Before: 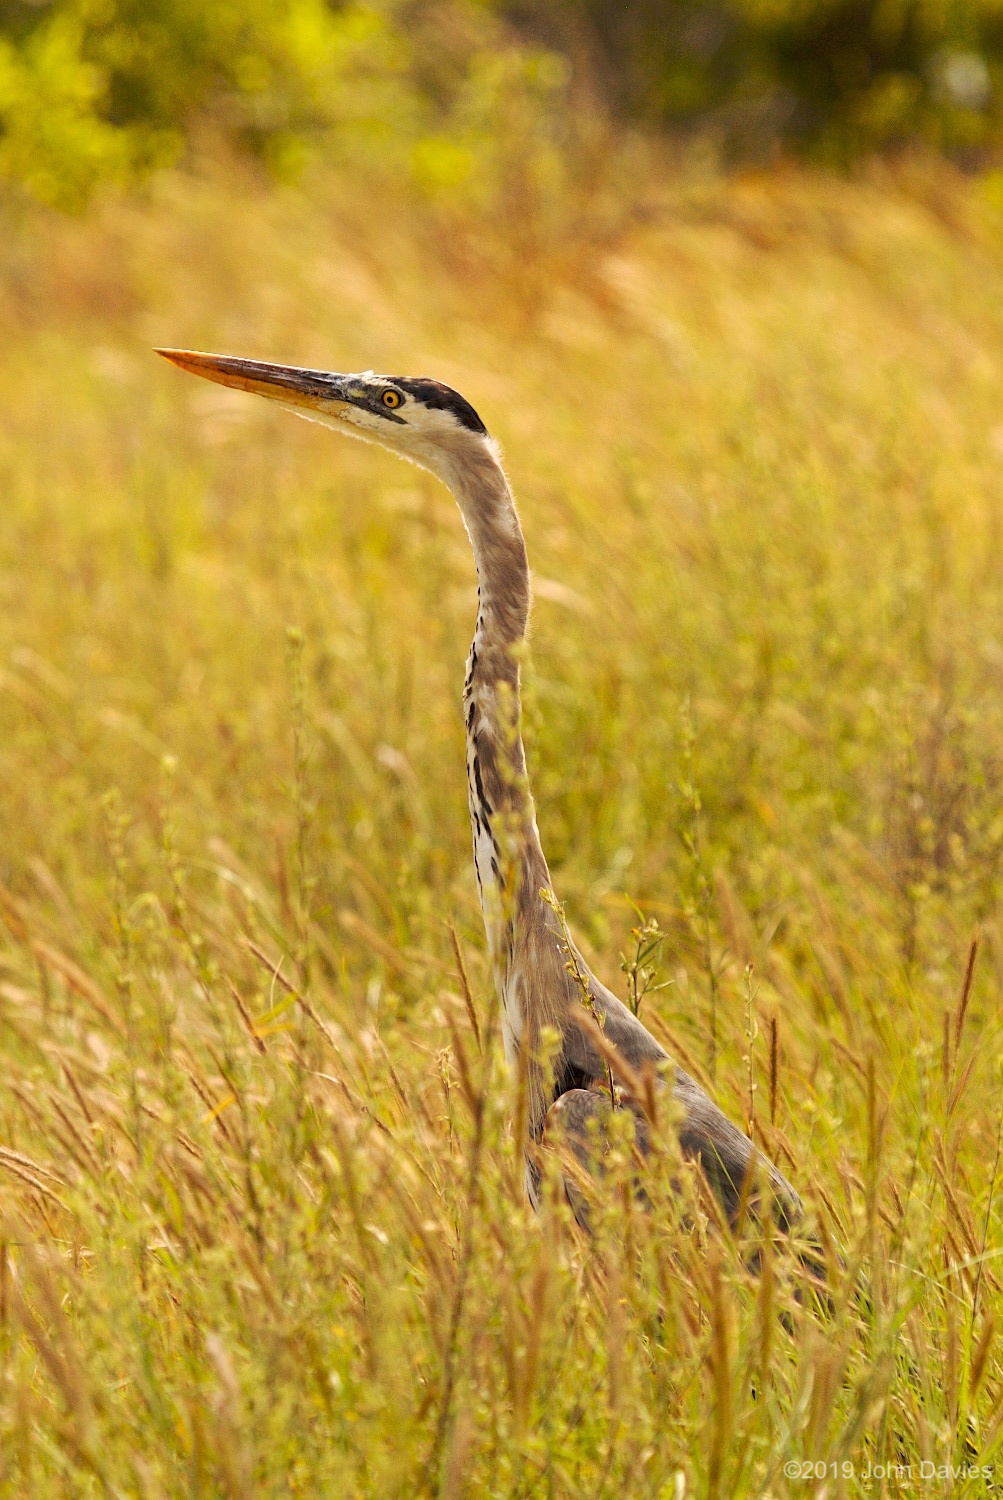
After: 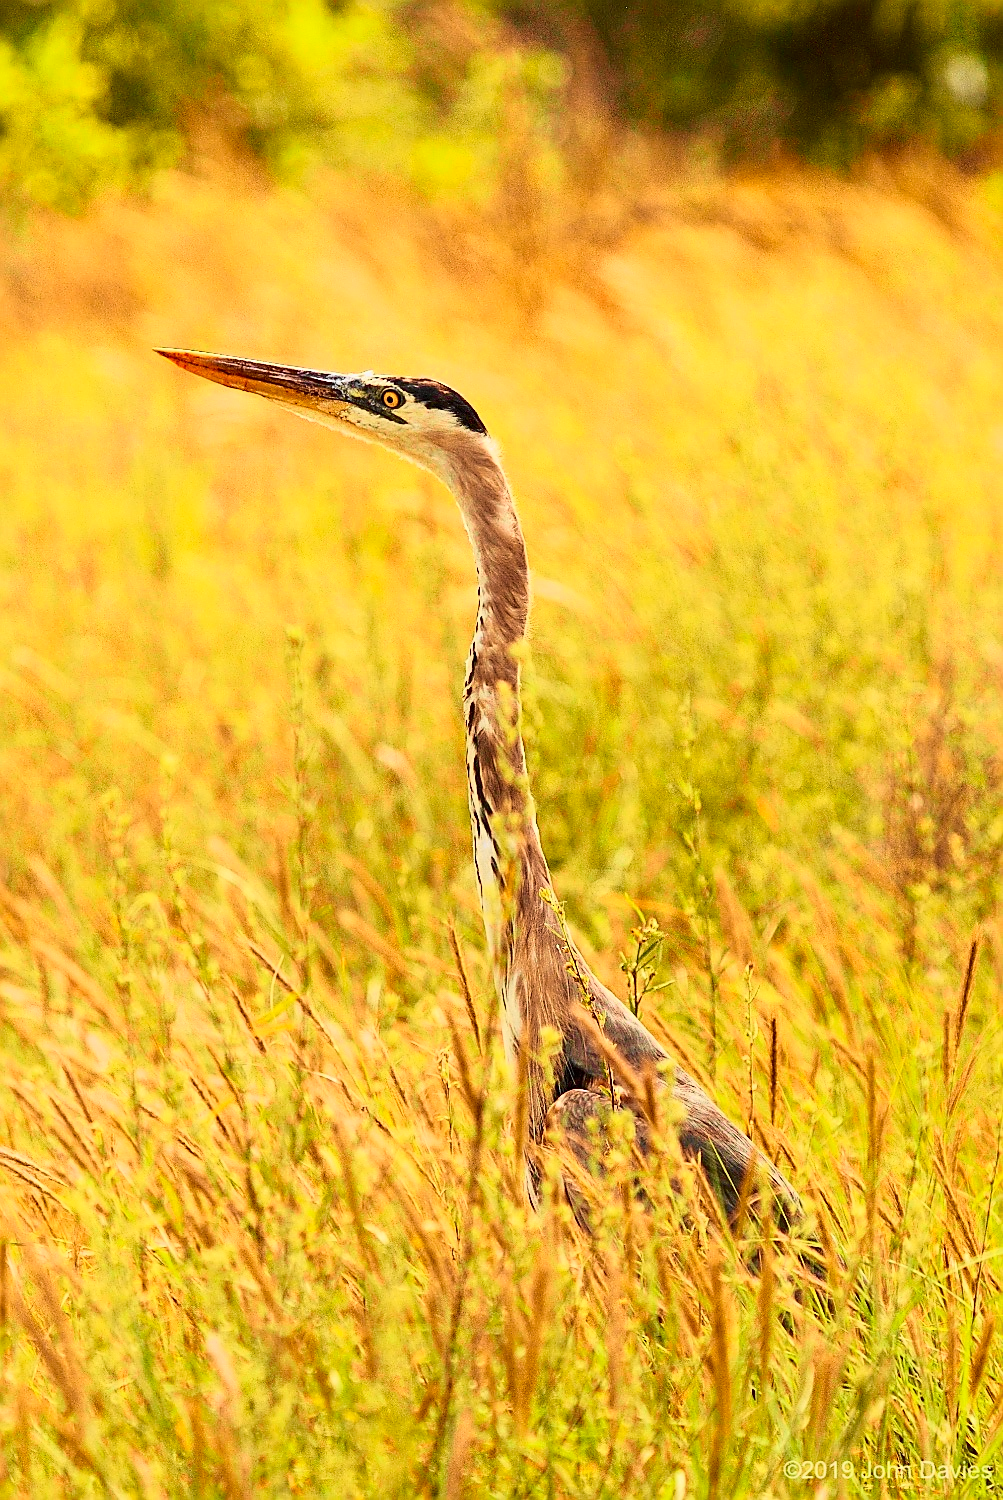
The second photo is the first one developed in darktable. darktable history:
sharpen: radius 1.4, amount 1.25, threshold 0.7
tone curve: curves: ch0 [(0, 0) (0.046, 0.031) (0.163, 0.114) (0.391, 0.432) (0.488, 0.561) (0.695, 0.839) (0.785, 0.904) (1, 0.965)]; ch1 [(0, 0) (0.248, 0.252) (0.427, 0.412) (0.482, 0.462) (0.499, 0.499) (0.518, 0.518) (0.535, 0.577) (0.585, 0.623) (0.679, 0.743) (0.788, 0.809) (1, 1)]; ch2 [(0, 0) (0.313, 0.262) (0.427, 0.417) (0.473, 0.47) (0.503, 0.503) (0.523, 0.515) (0.557, 0.596) (0.598, 0.646) (0.708, 0.771) (1, 1)], color space Lab, independent channels, preserve colors none
